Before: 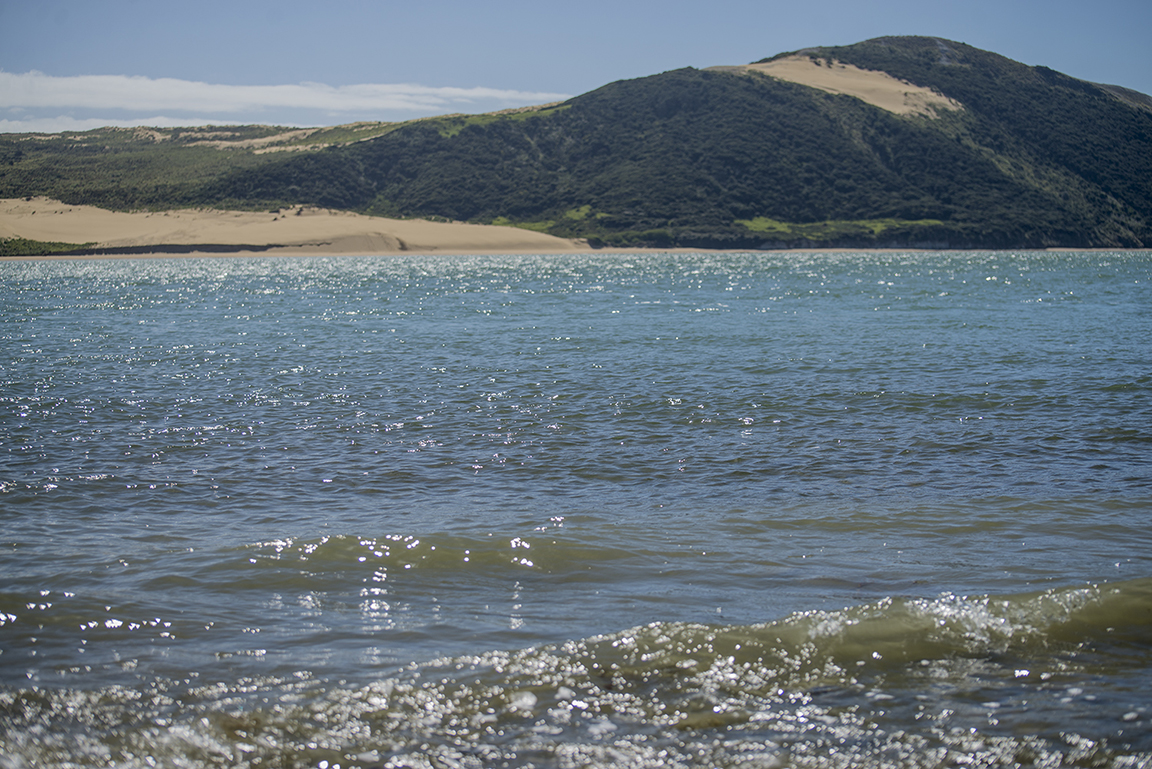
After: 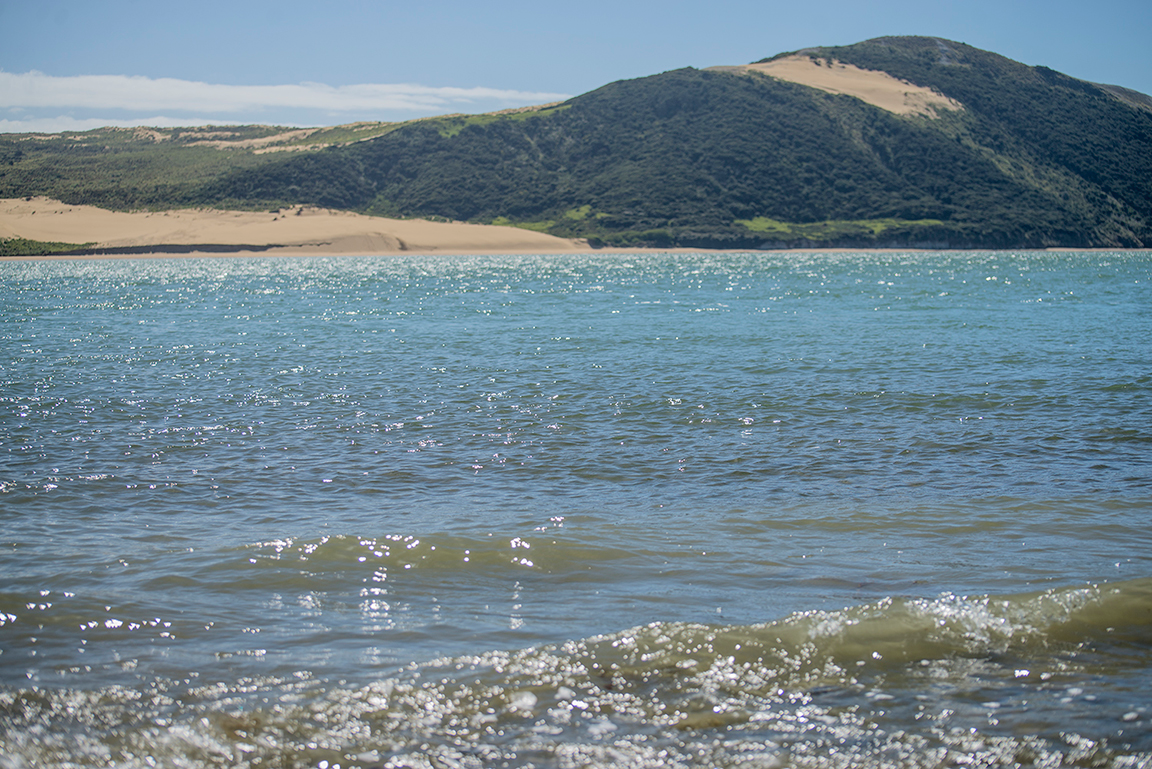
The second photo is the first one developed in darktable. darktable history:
contrast brightness saturation: brightness 0.118
